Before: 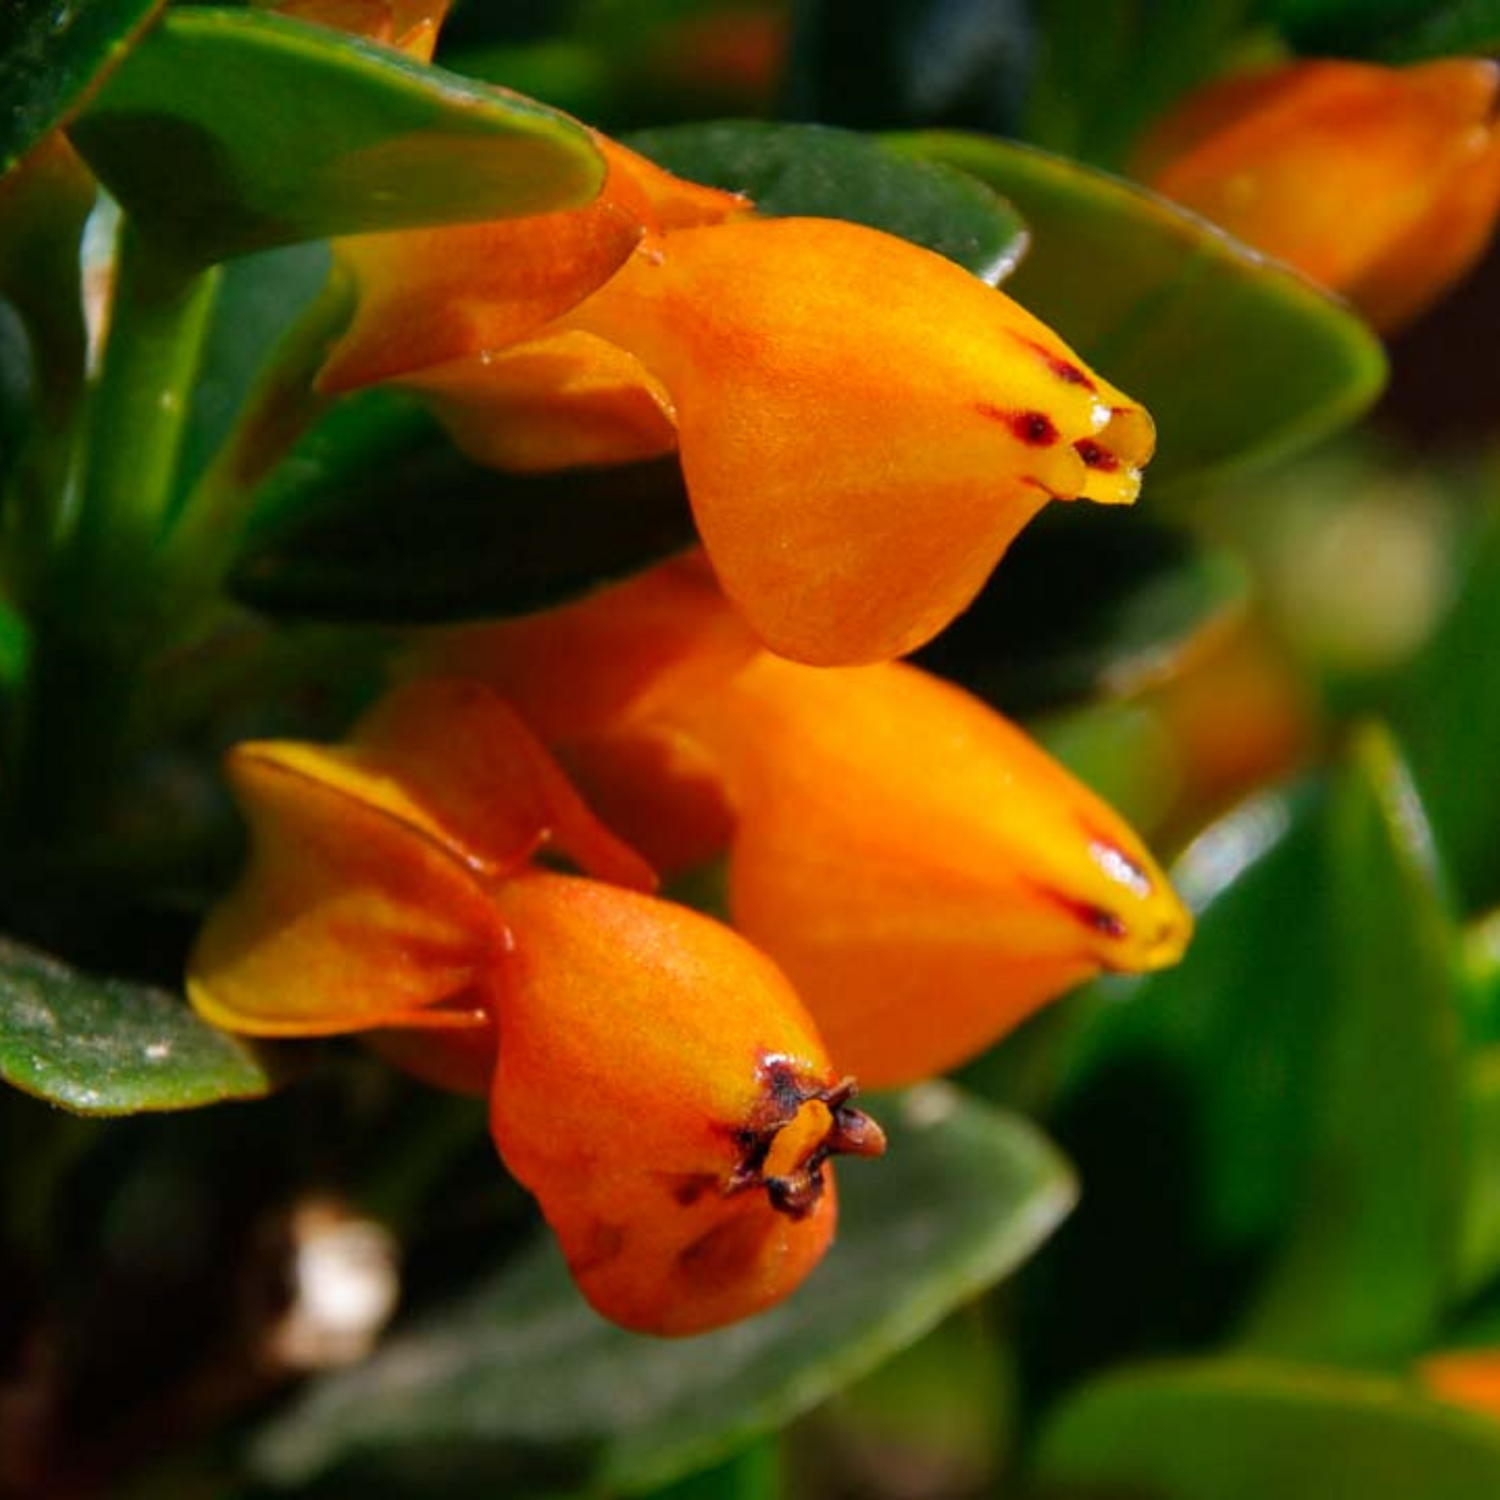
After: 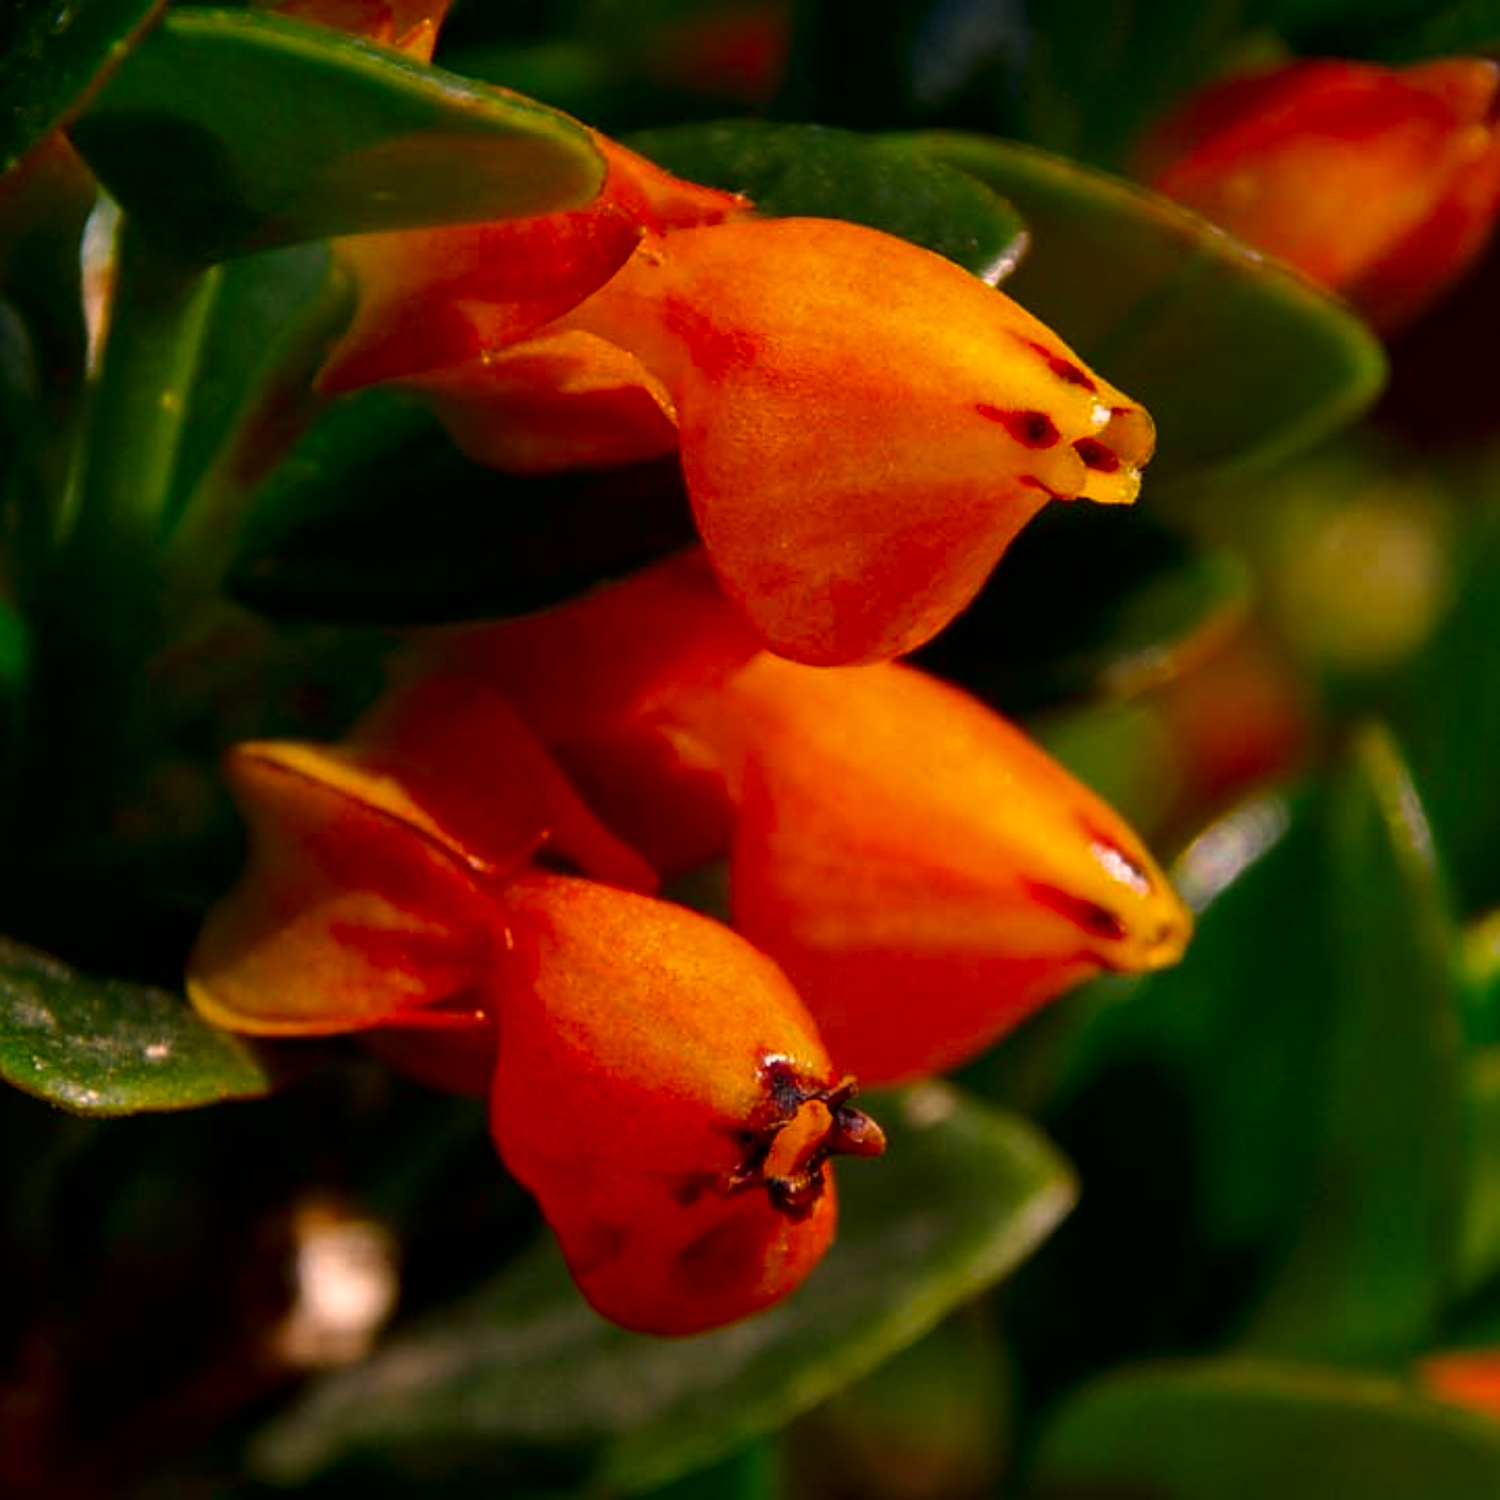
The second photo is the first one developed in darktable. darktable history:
color correction: highlights a* 17.82, highlights b* 18.82
contrast brightness saturation: brightness -0.201, saturation 0.083
sharpen: on, module defaults
local contrast: mode bilateral grid, contrast 11, coarseness 25, detail 115%, midtone range 0.2
